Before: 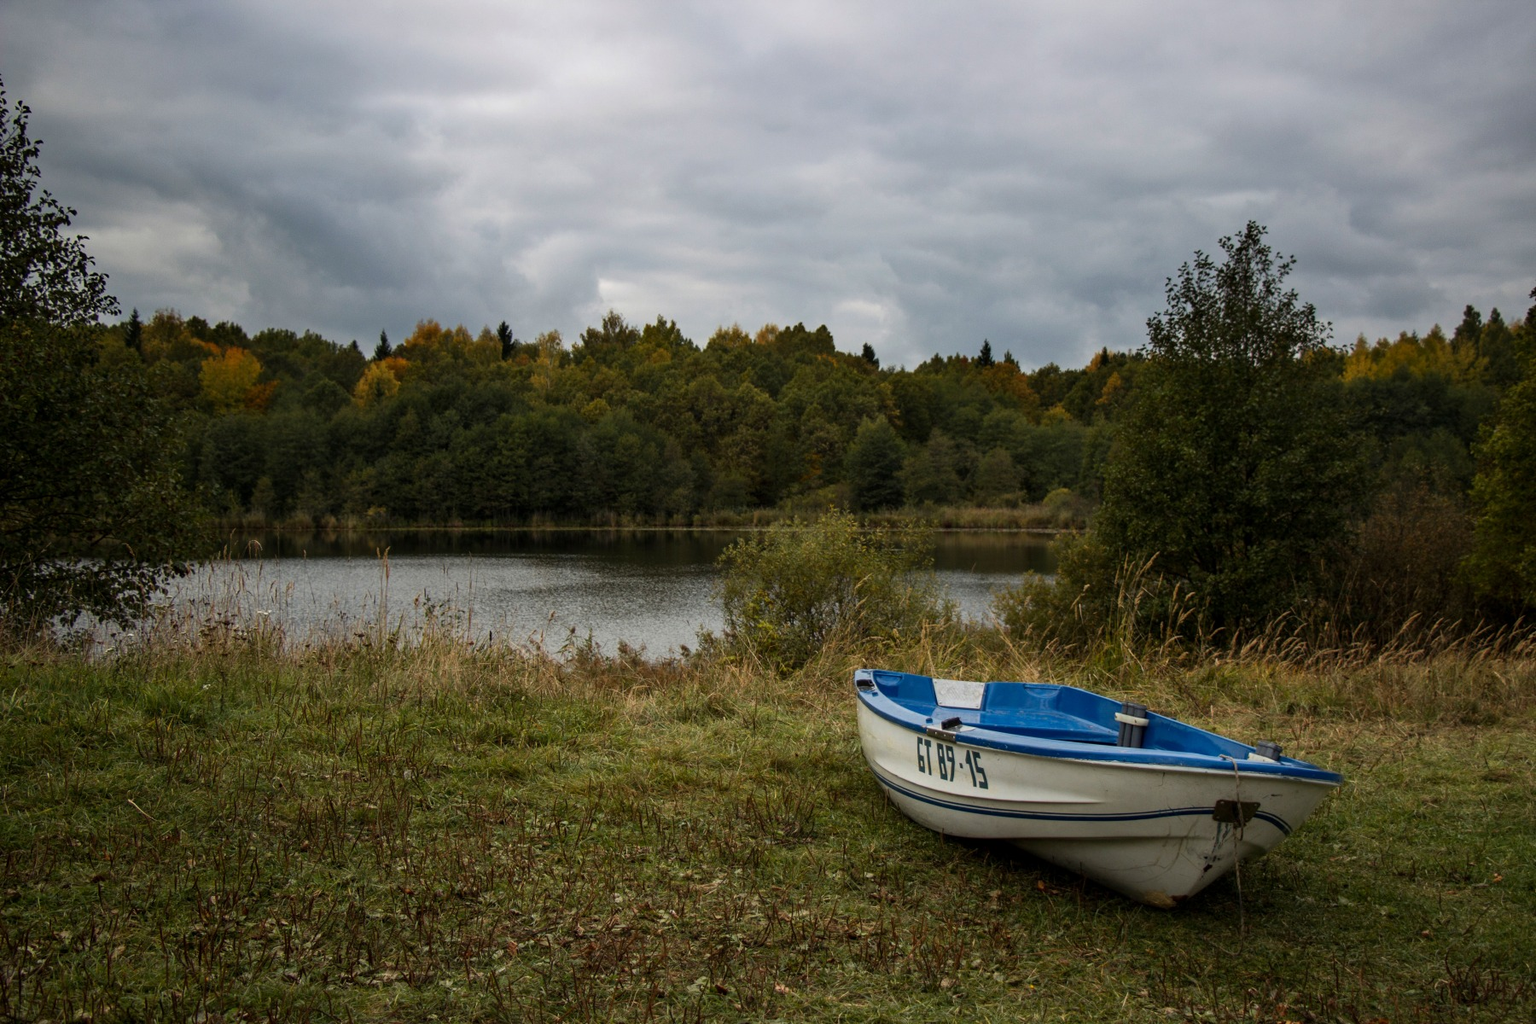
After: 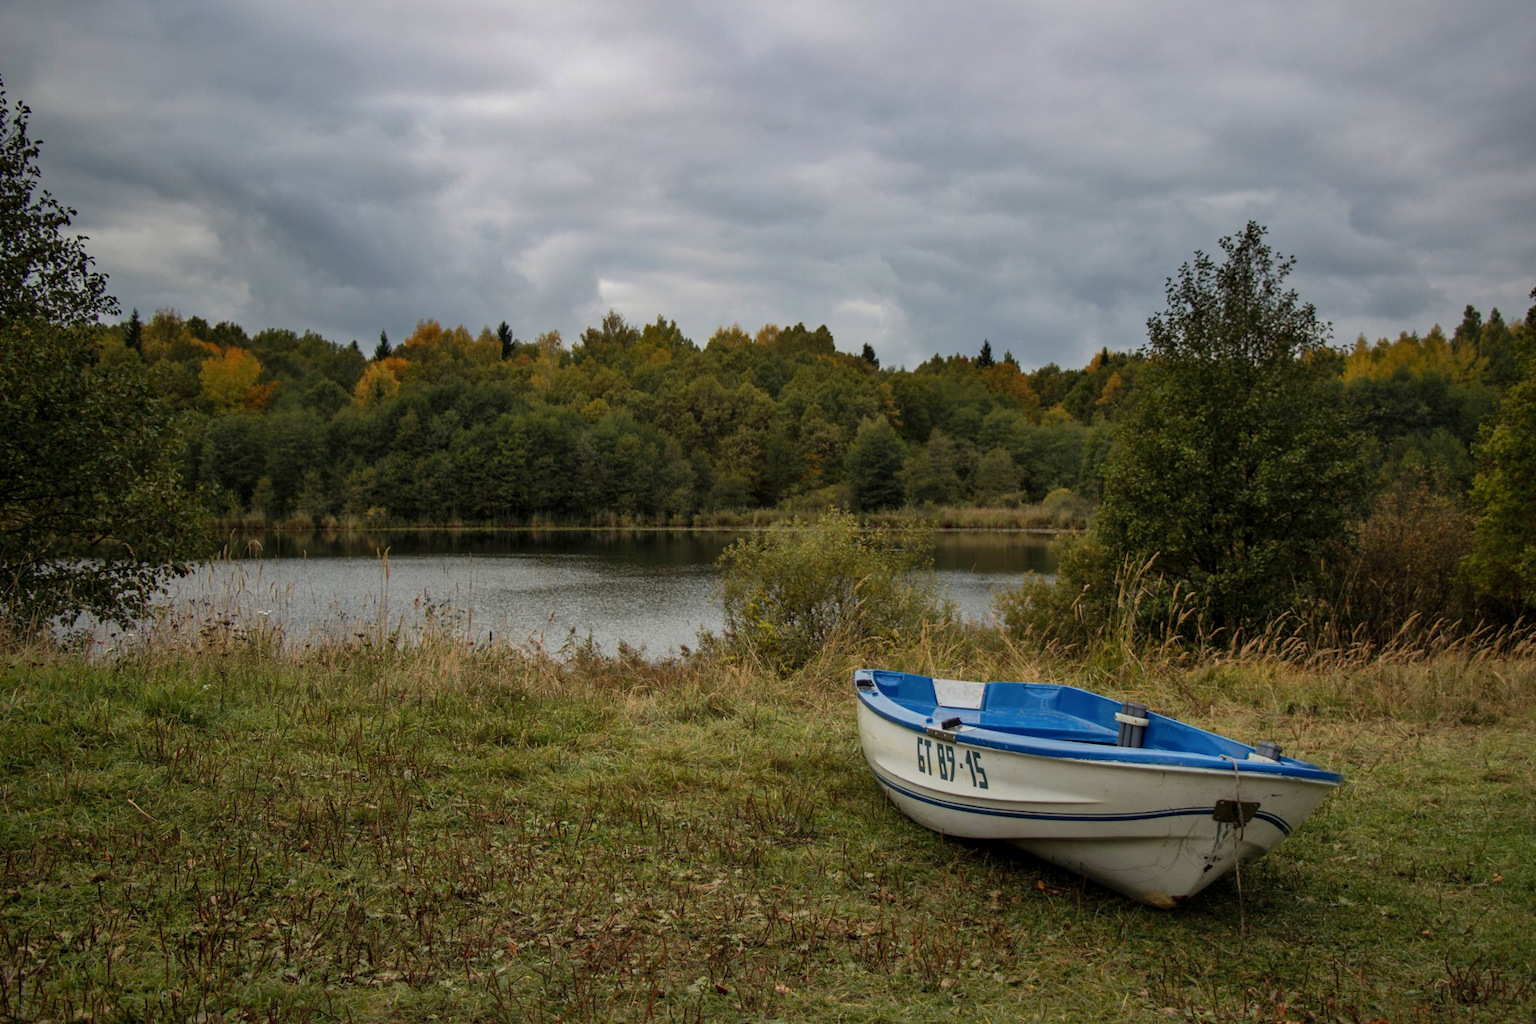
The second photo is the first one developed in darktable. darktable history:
shadows and highlights: highlights color adjustment 89.12%
